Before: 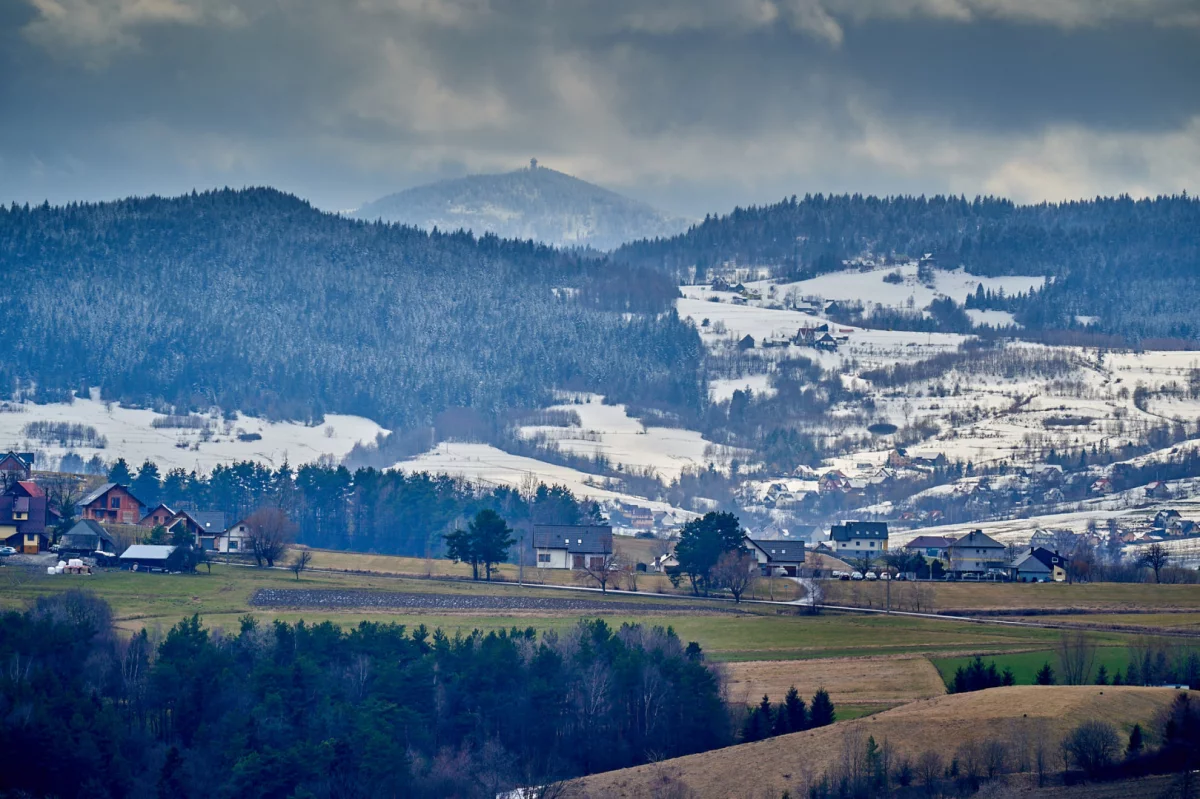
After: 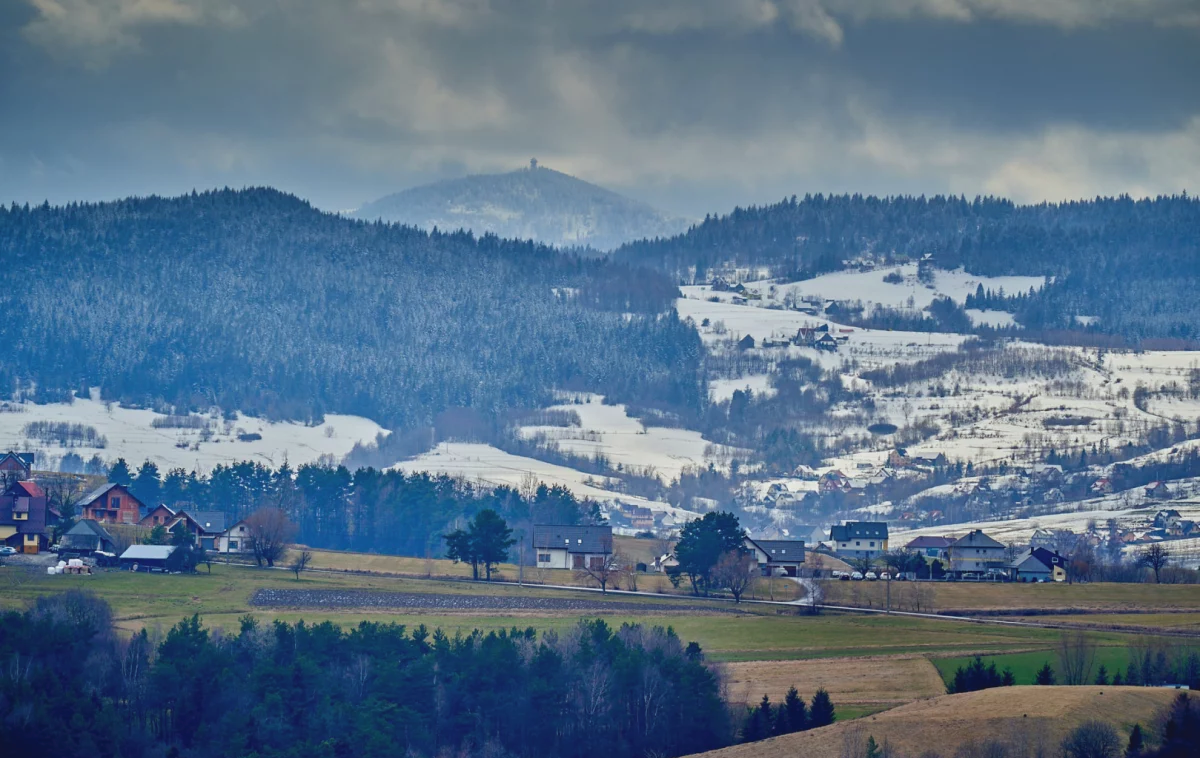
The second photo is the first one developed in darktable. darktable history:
contrast brightness saturation: contrast -0.11
white balance: red 0.978, blue 0.999
crop and rotate: top 0%, bottom 5.097%
